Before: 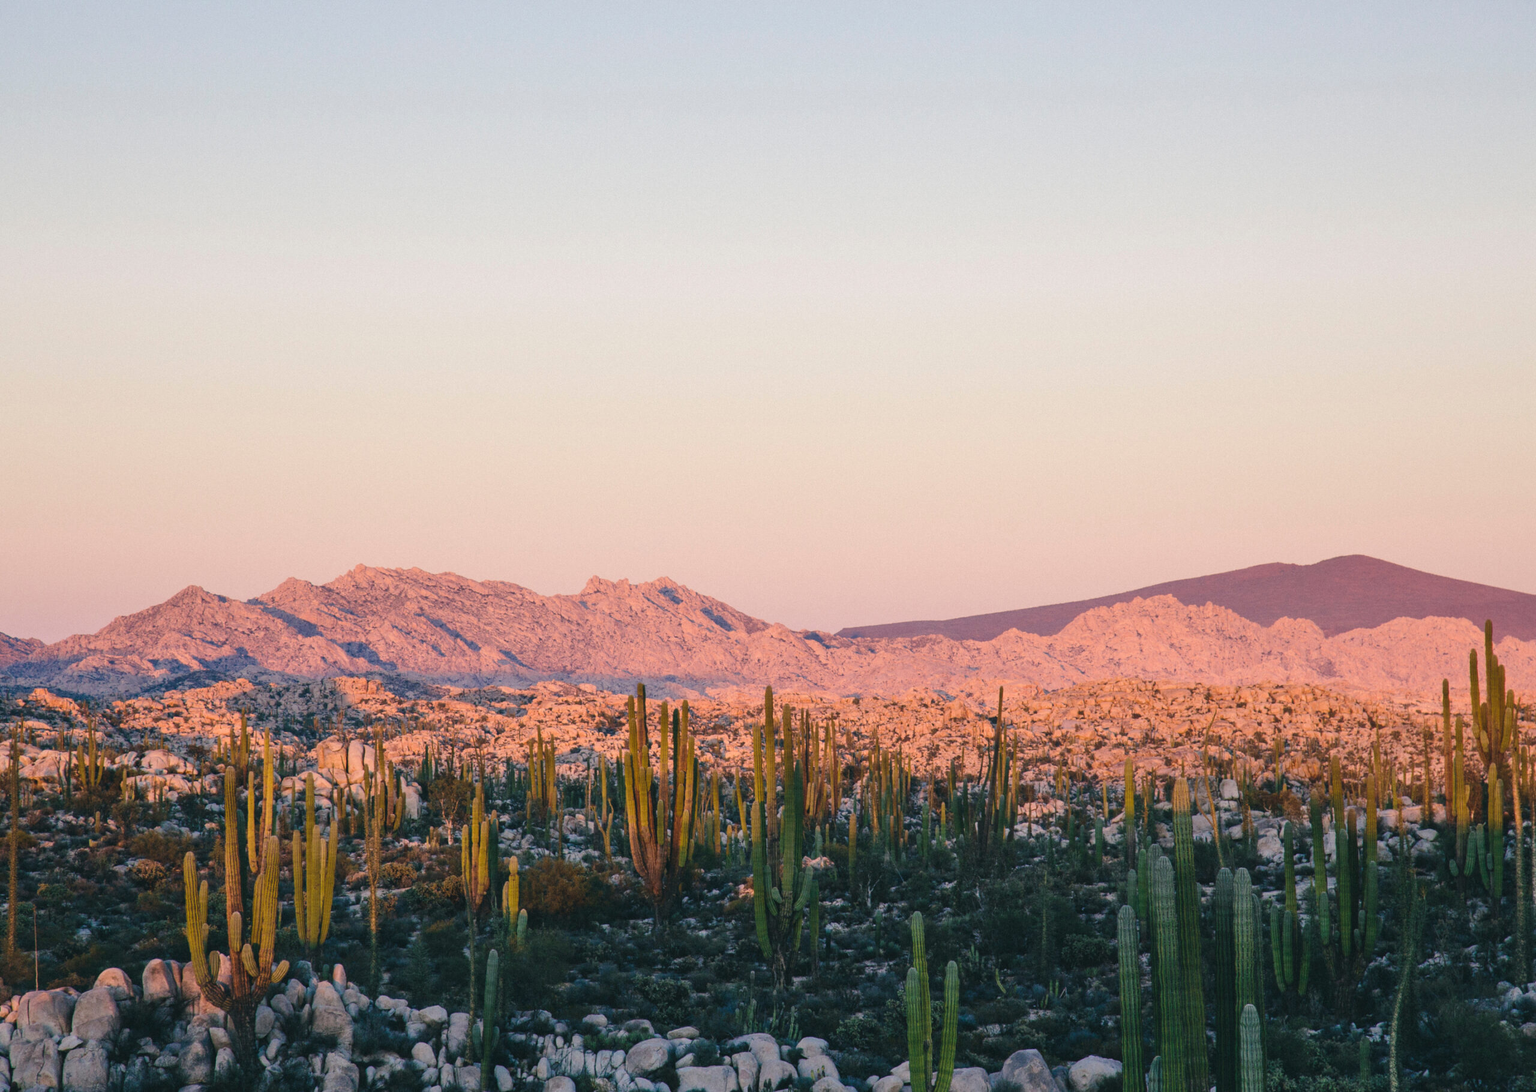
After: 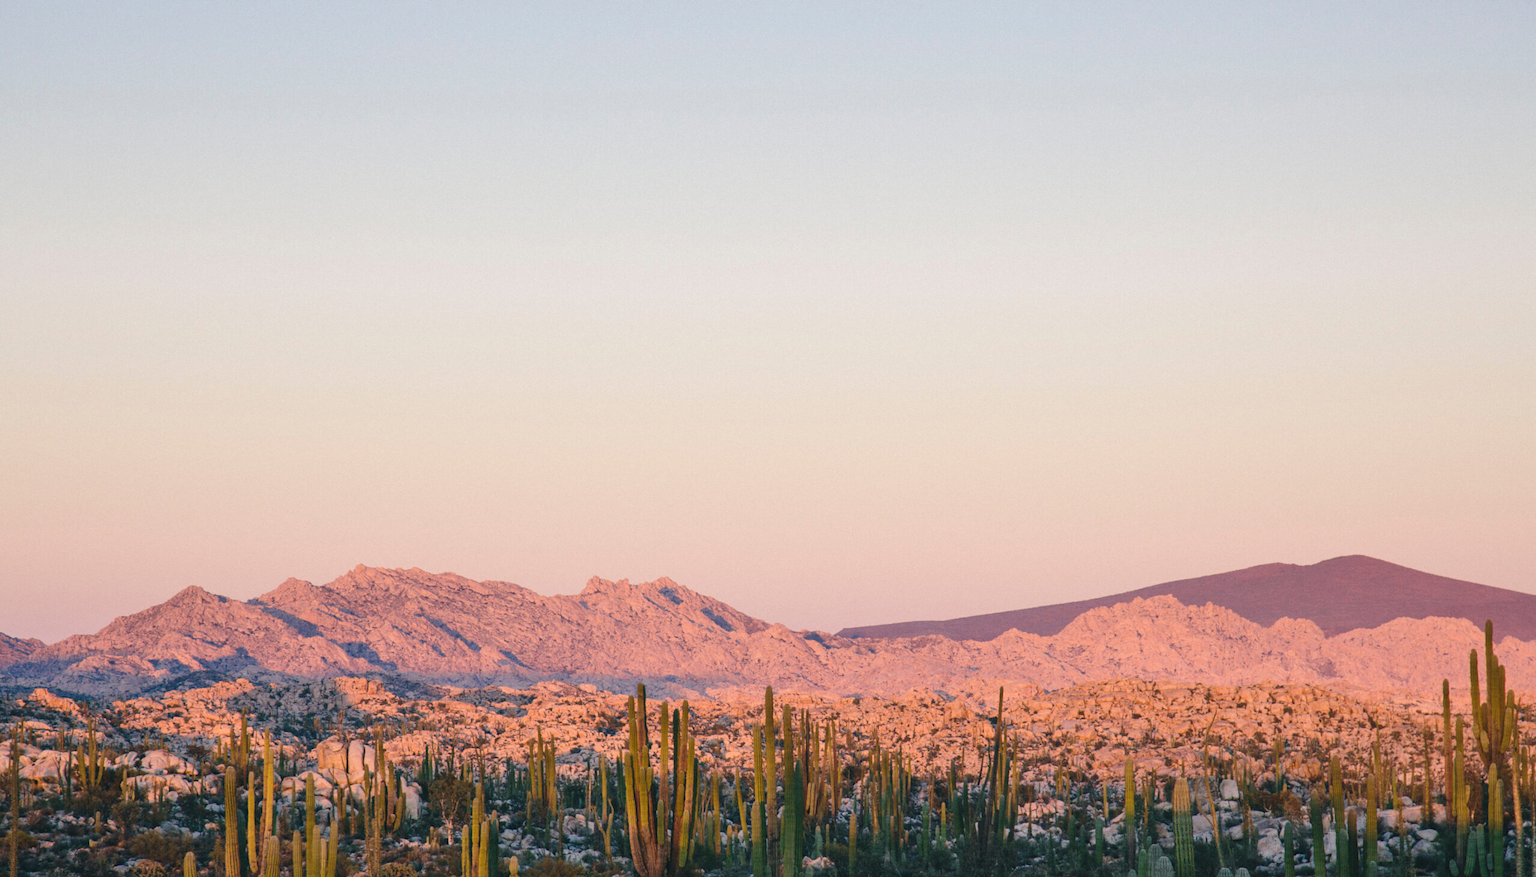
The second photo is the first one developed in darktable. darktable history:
crop: bottom 19.602%
